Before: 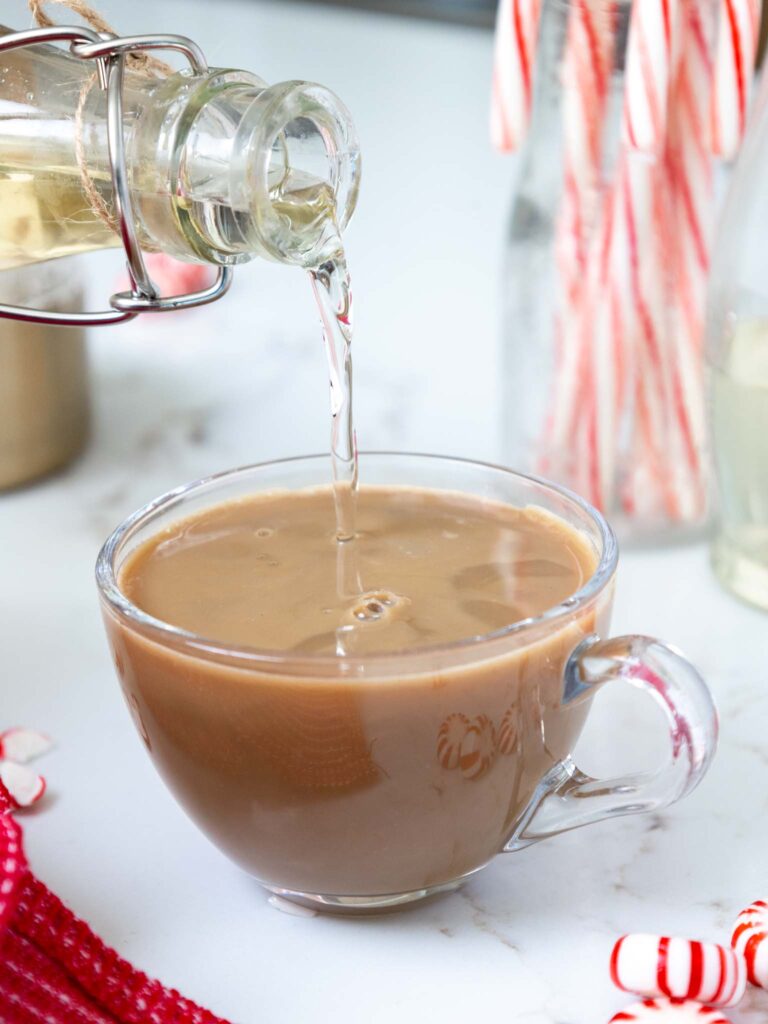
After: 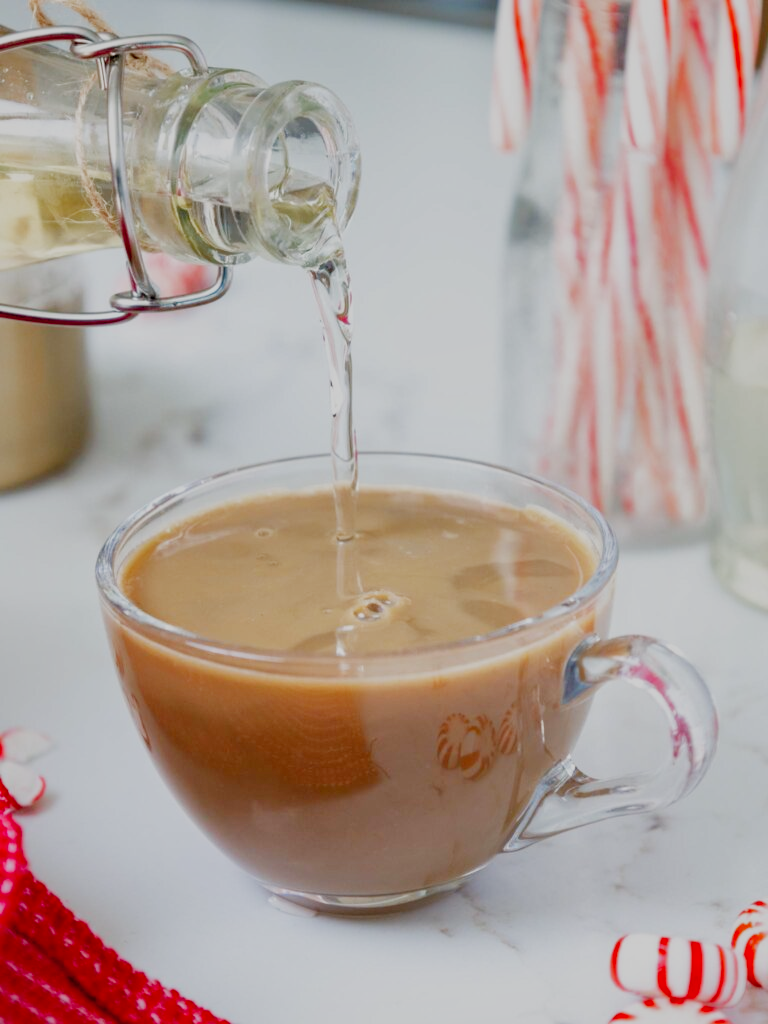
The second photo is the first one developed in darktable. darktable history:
shadows and highlights: on, module defaults
filmic rgb: middle gray luminance 28.92%, black relative exposure -10.32 EV, white relative exposure 5.51 EV, threshold 5.99 EV, target black luminance 0%, hardness 3.92, latitude 1.74%, contrast 1.132, highlights saturation mix 4.04%, shadows ↔ highlights balance 14.94%, preserve chrominance no, color science v4 (2020), iterations of high-quality reconstruction 0, type of noise poissonian, enable highlight reconstruction true
